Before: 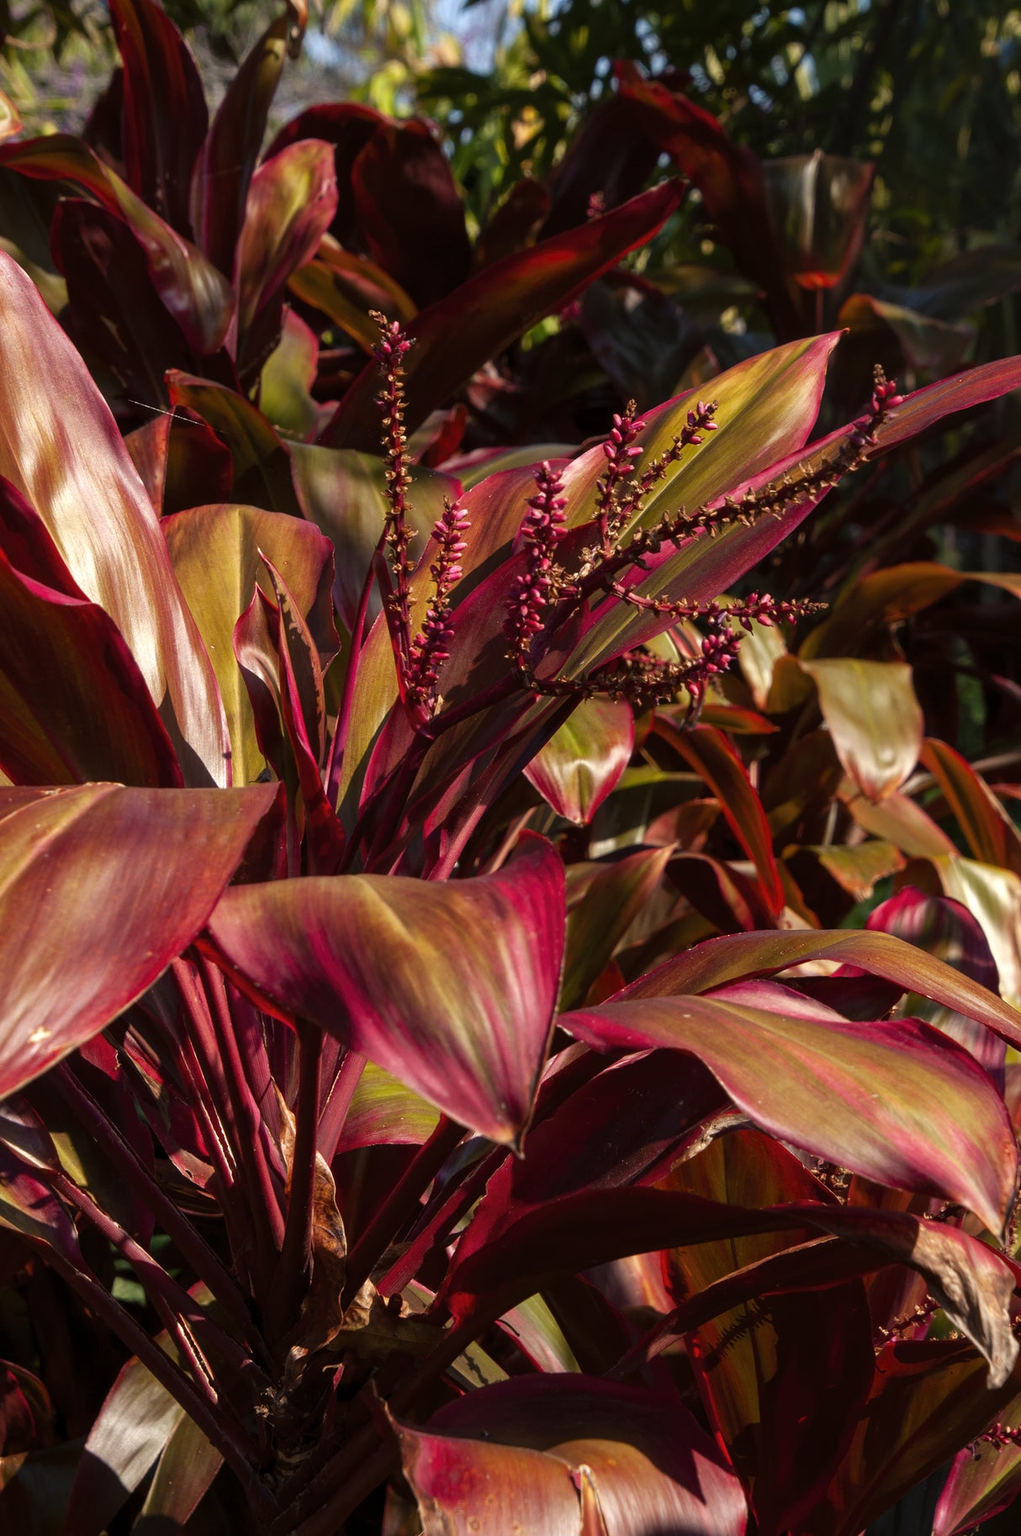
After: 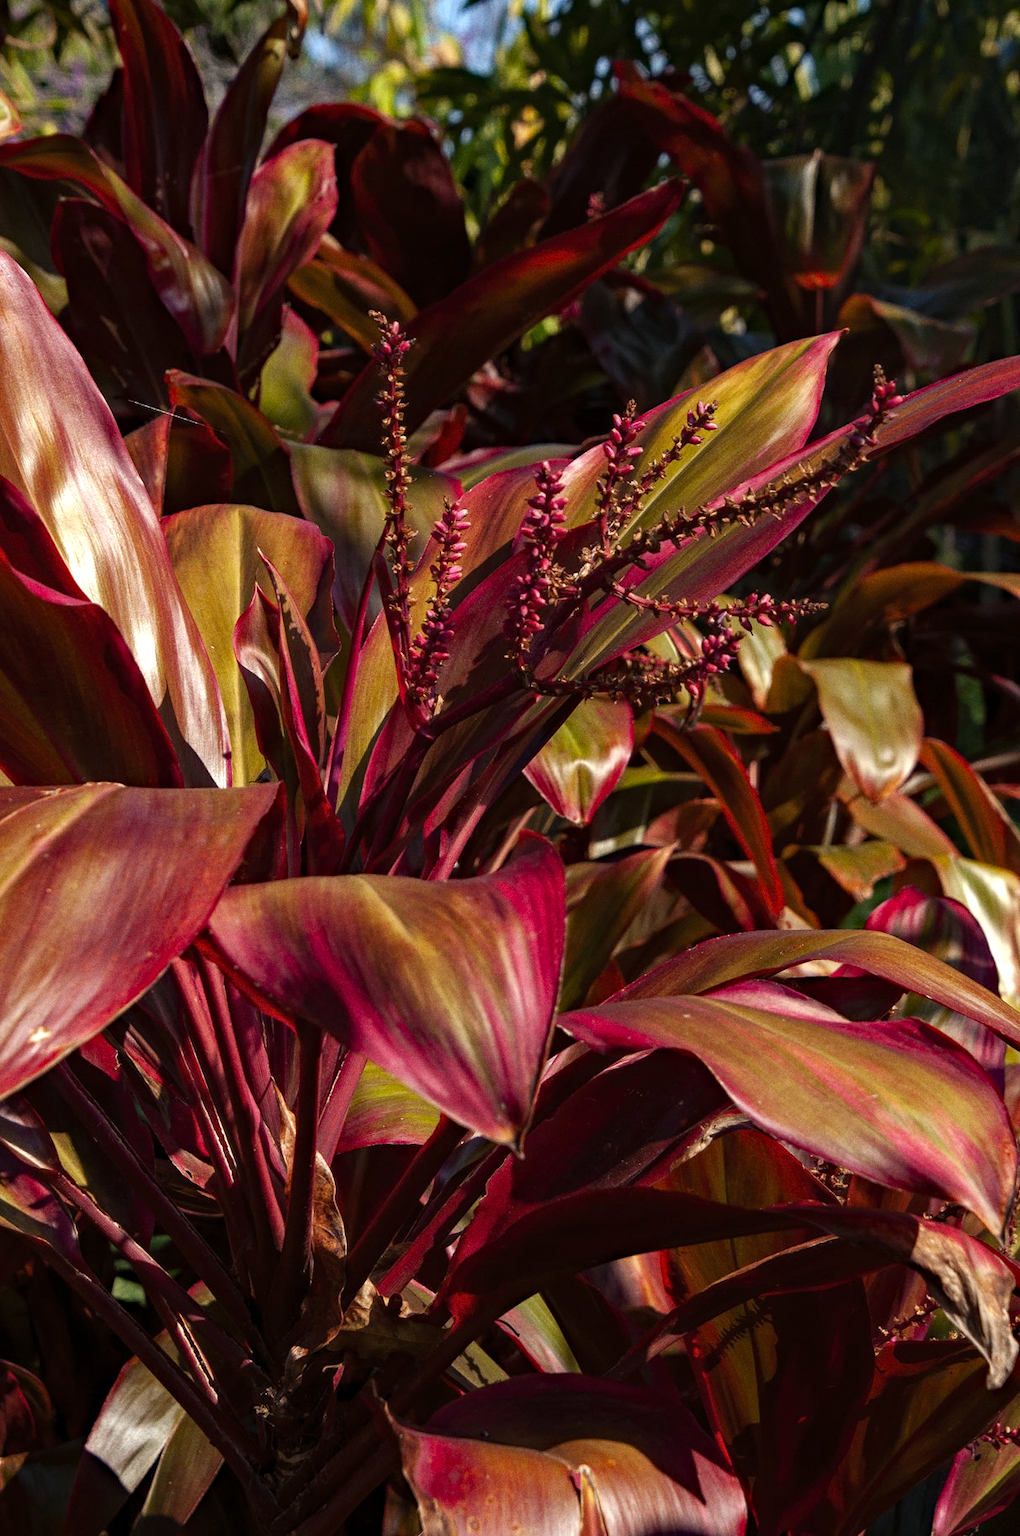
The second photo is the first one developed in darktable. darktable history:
haze removal: strength 0.29, distance 0.25, compatibility mode true, adaptive false
grain: coarseness 3.21 ISO
